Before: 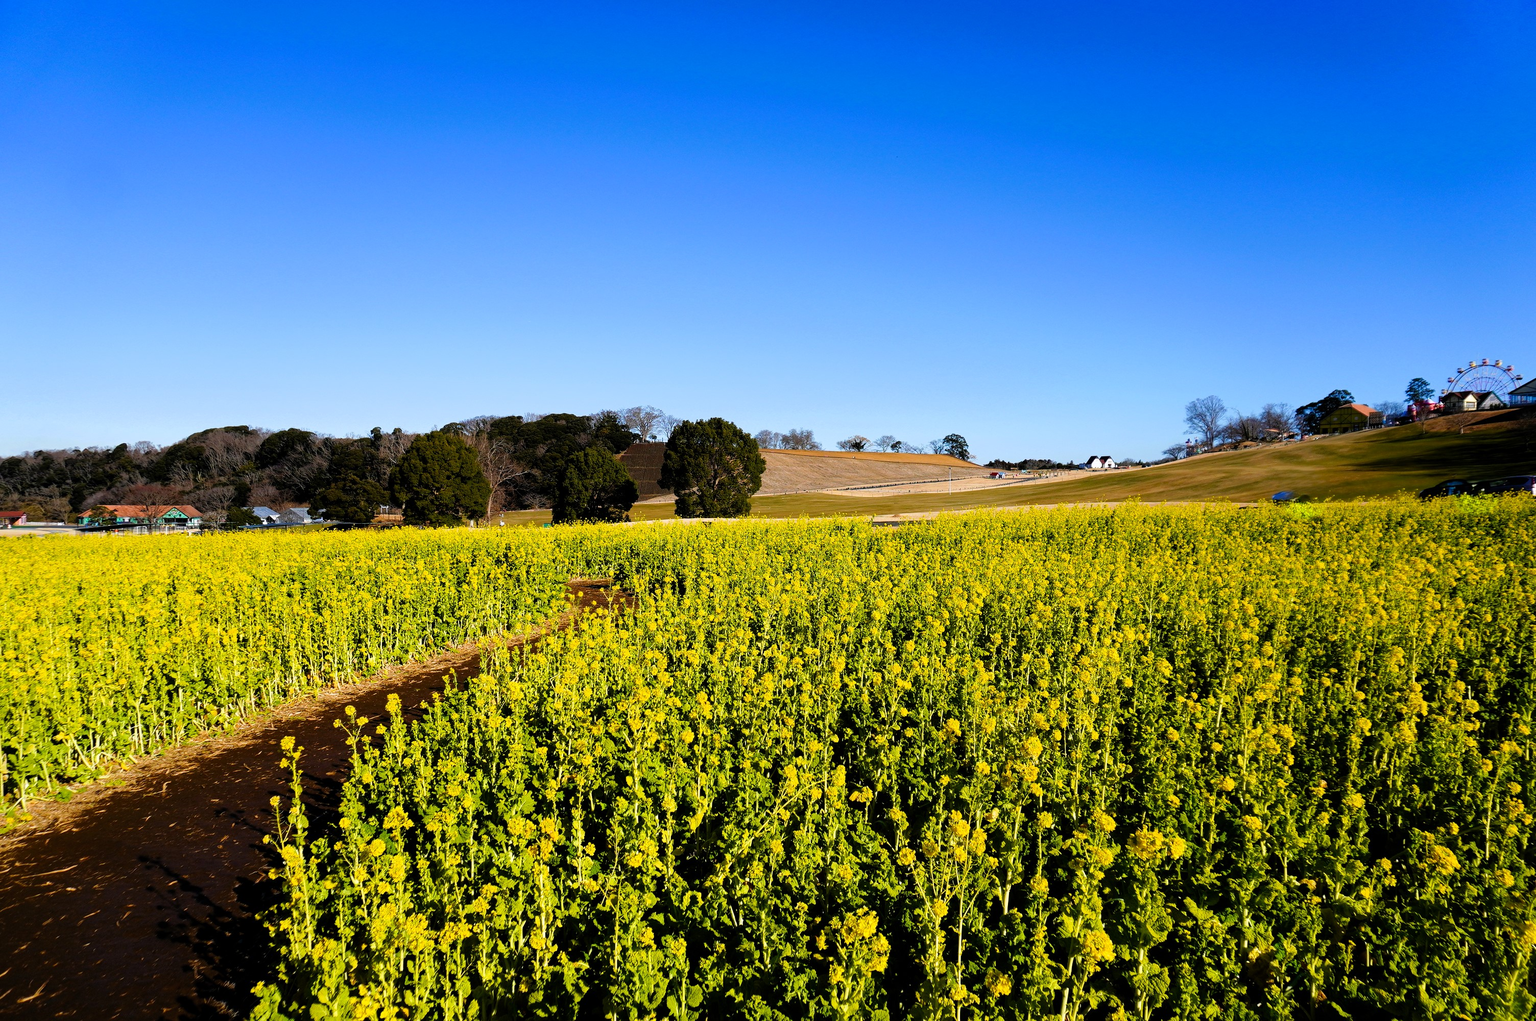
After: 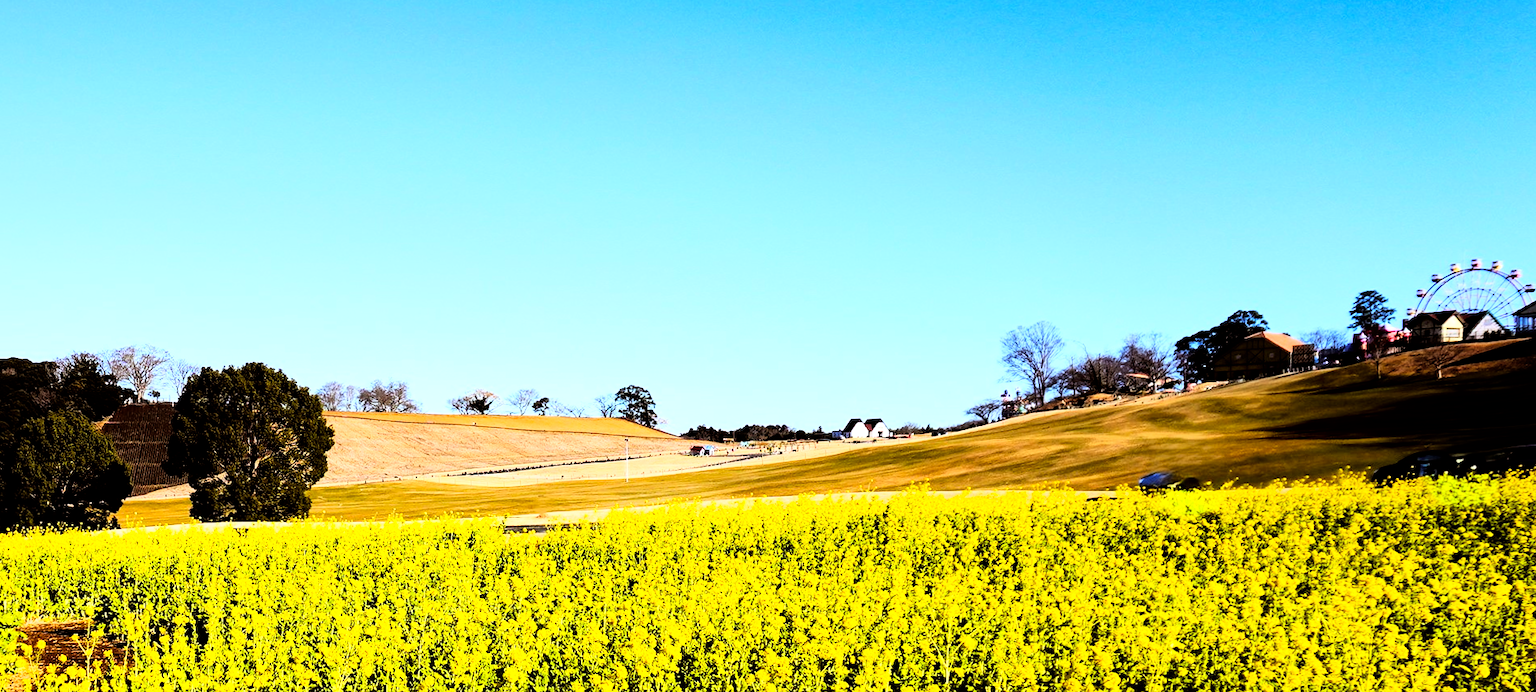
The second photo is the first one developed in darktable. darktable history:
crop: left 36.005%, top 18.293%, right 0.31%, bottom 38.444%
rgb curve: curves: ch0 [(0, 0) (0.21, 0.15) (0.24, 0.21) (0.5, 0.75) (0.75, 0.96) (0.89, 0.99) (1, 1)]; ch1 [(0, 0.02) (0.21, 0.13) (0.25, 0.2) (0.5, 0.67) (0.75, 0.9) (0.89, 0.97) (1, 1)]; ch2 [(0, 0.02) (0.21, 0.13) (0.25, 0.2) (0.5, 0.67) (0.75, 0.9) (0.89, 0.97) (1, 1)], compensate middle gray true
rotate and perspective: rotation -0.45°, automatic cropping original format, crop left 0.008, crop right 0.992, crop top 0.012, crop bottom 0.988
local contrast: mode bilateral grid, contrast 20, coarseness 50, detail 130%, midtone range 0.2
rgb levels: mode RGB, independent channels, levels [[0, 0.5, 1], [0, 0.521, 1], [0, 0.536, 1]]
